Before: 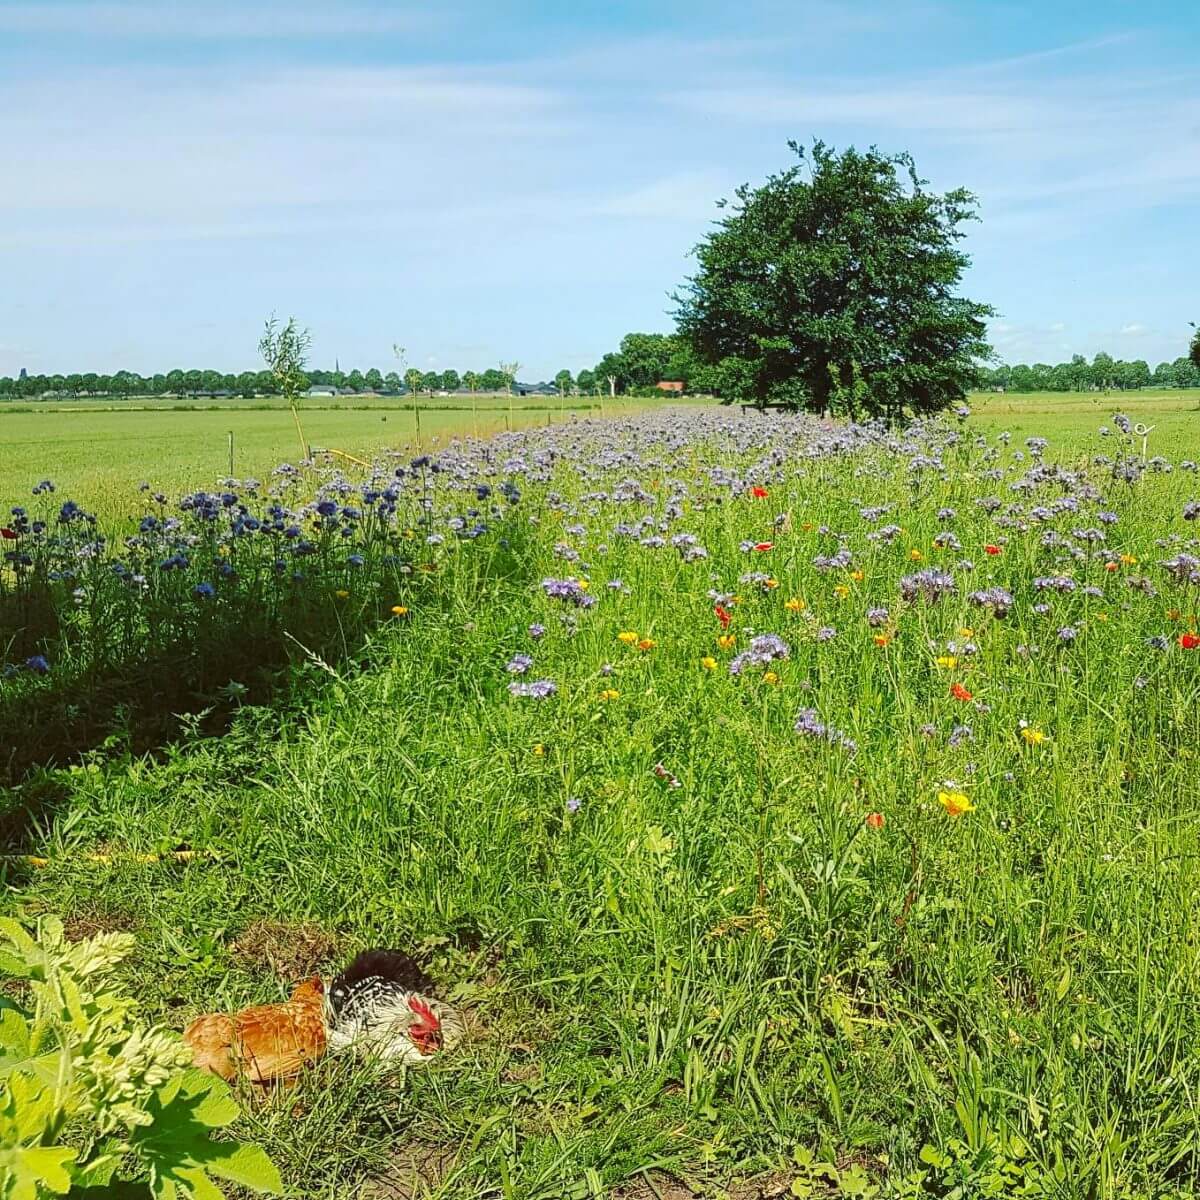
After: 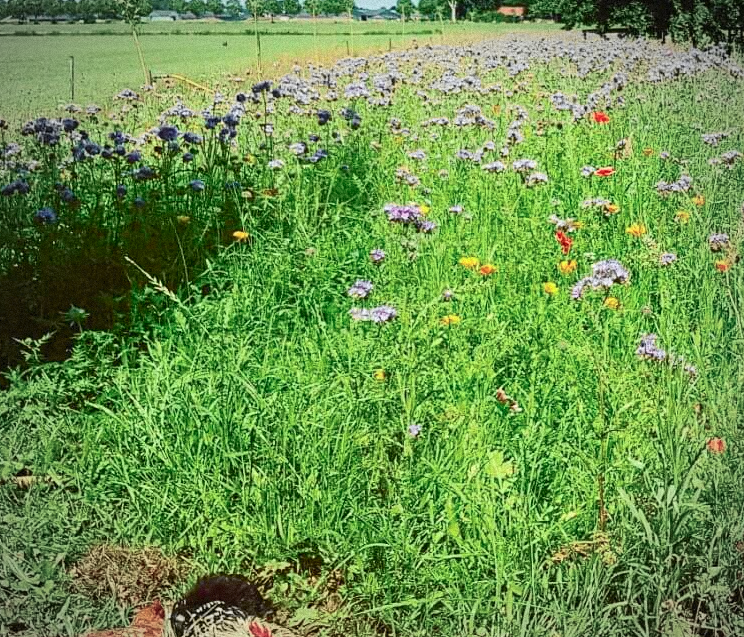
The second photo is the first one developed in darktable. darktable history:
crop: left 13.312%, top 31.28%, right 24.627%, bottom 15.582%
grain: mid-tones bias 0%
vignetting: width/height ratio 1.094
tone curve: curves: ch0 [(0, 0.013) (0.104, 0.103) (0.258, 0.267) (0.448, 0.489) (0.709, 0.794) (0.895, 0.915) (0.994, 0.971)]; ch1 [(0, 0) (0.335, 0.298) (0.446, 0.416) (0.488, 0.488) (0.515, 0.504) (0.581, 0.615) (0.635, 0.661) (1, 1)]; ch2 [(0, 0) (0.314, 0.306) (0.436, 0.447) (0.502, 0.5) (0.538, 0.541) (0.568, 0.603) (0.641, 0.635) (0.717, 0.701) (1, 1)], color space Lab, independent channels, preserve colors none
